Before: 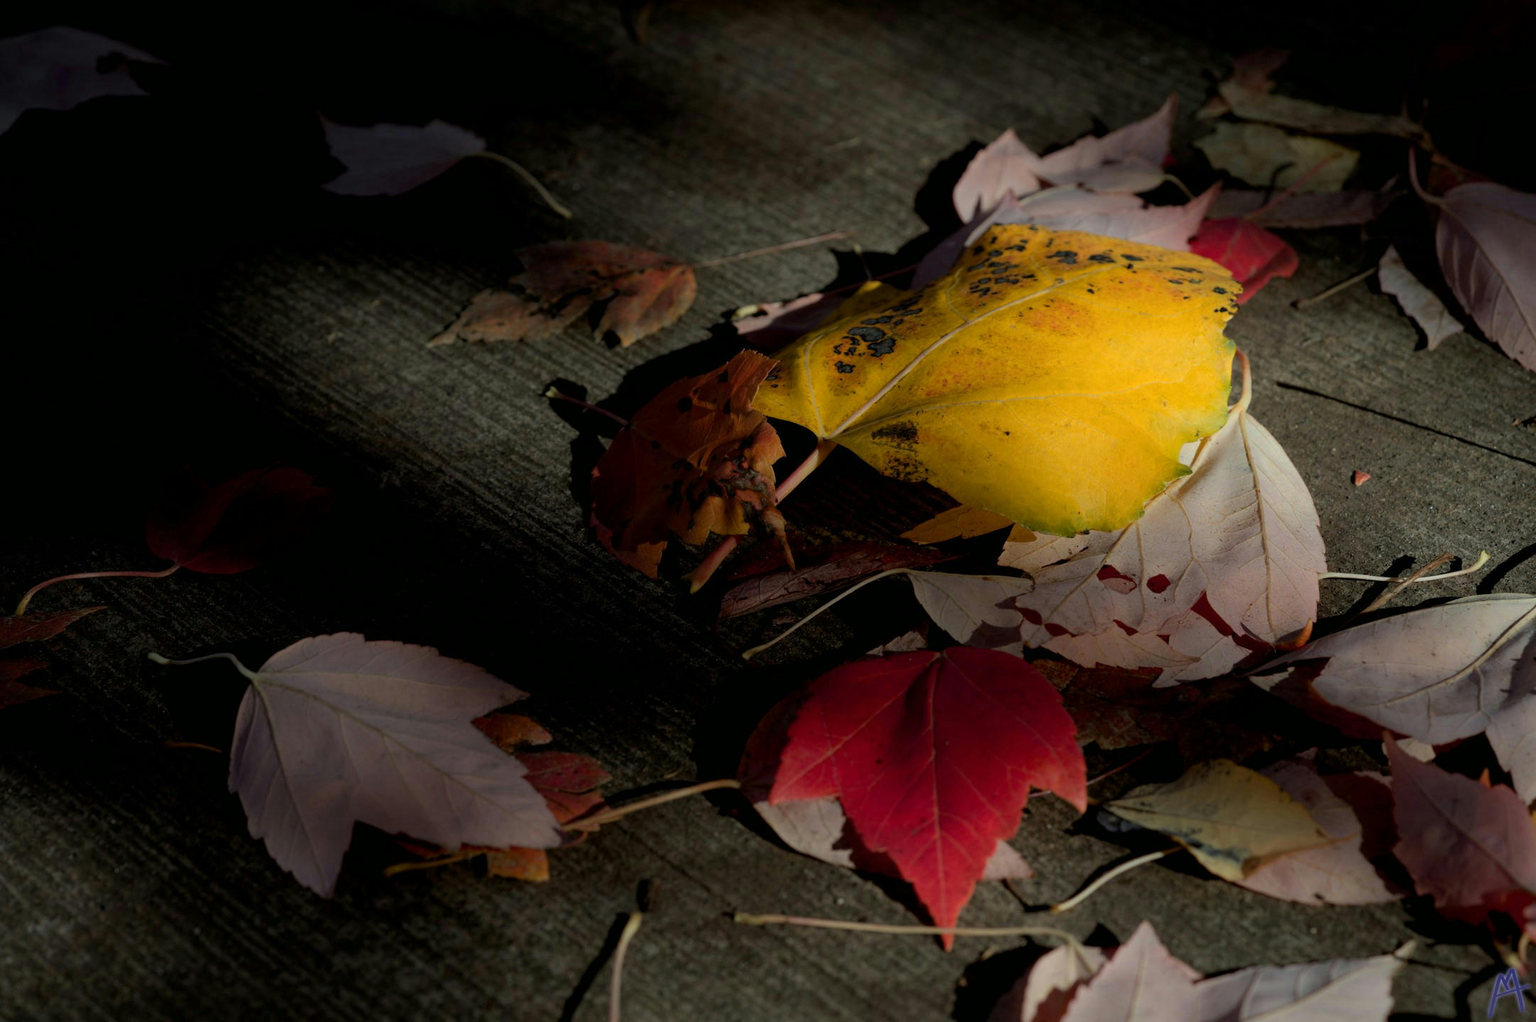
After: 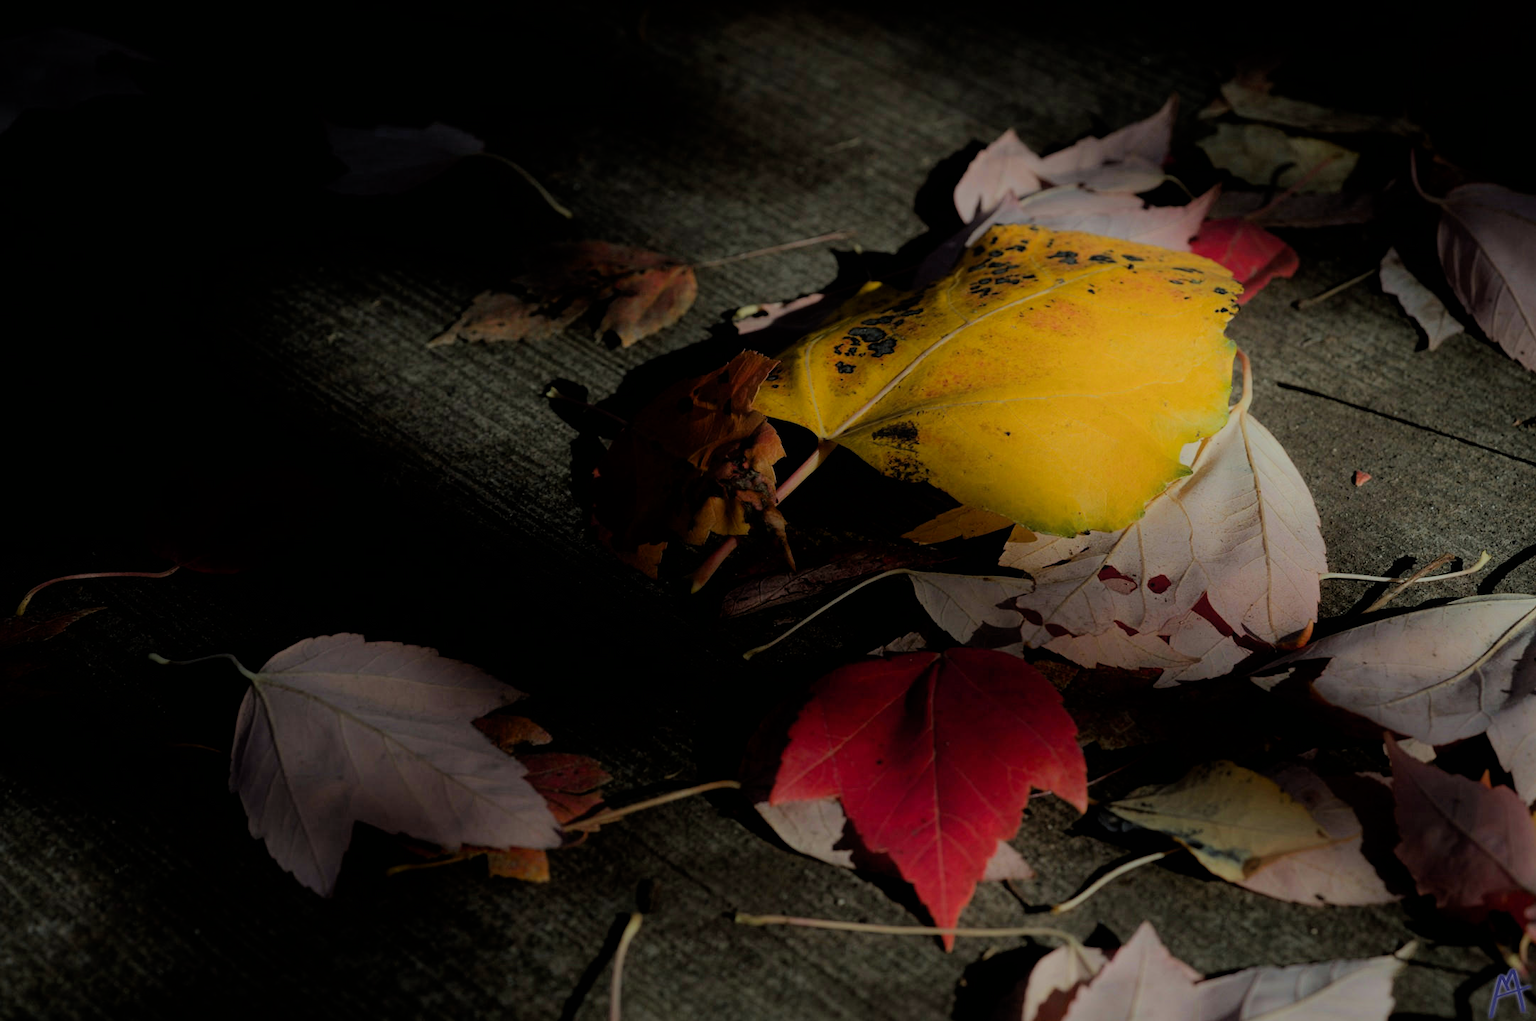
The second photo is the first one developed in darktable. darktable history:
contrast equalizer: y [[0.5, 0.488, 0.462, 0.461, 0.491, 0.5], [0.5 ×6], [0.5 ×6], [0 ×6], [0 ×6]]
filmic rgb: black relative exposure -6.98 EV, white relative exposure 5.63 EV, hardness 2.86
